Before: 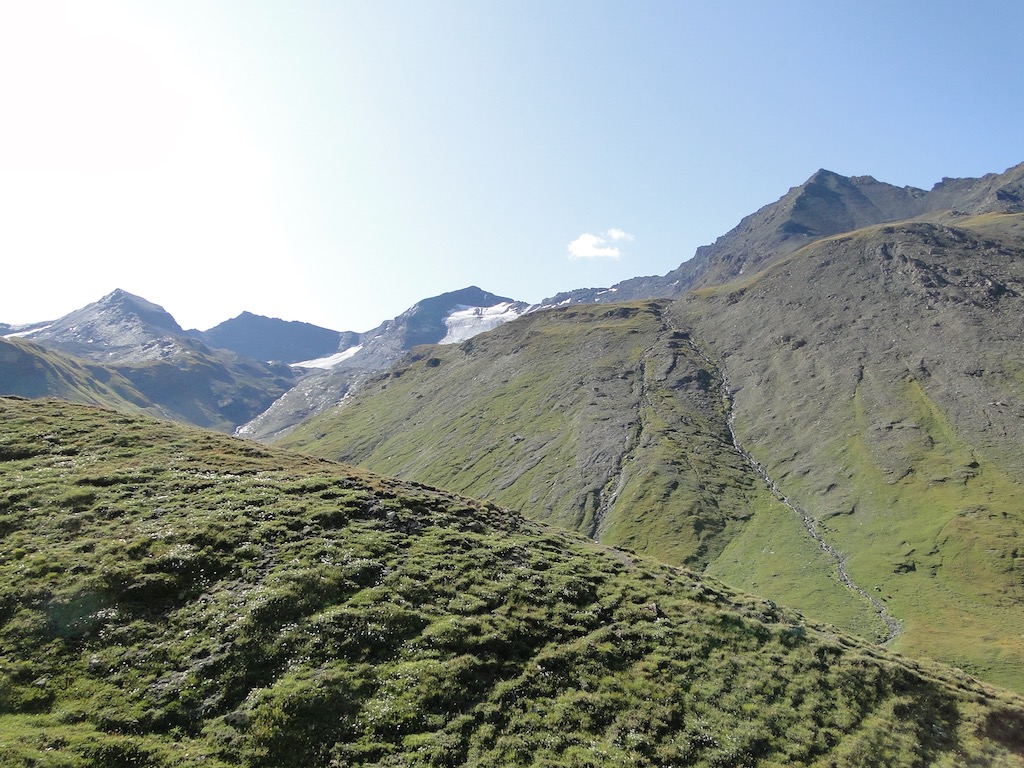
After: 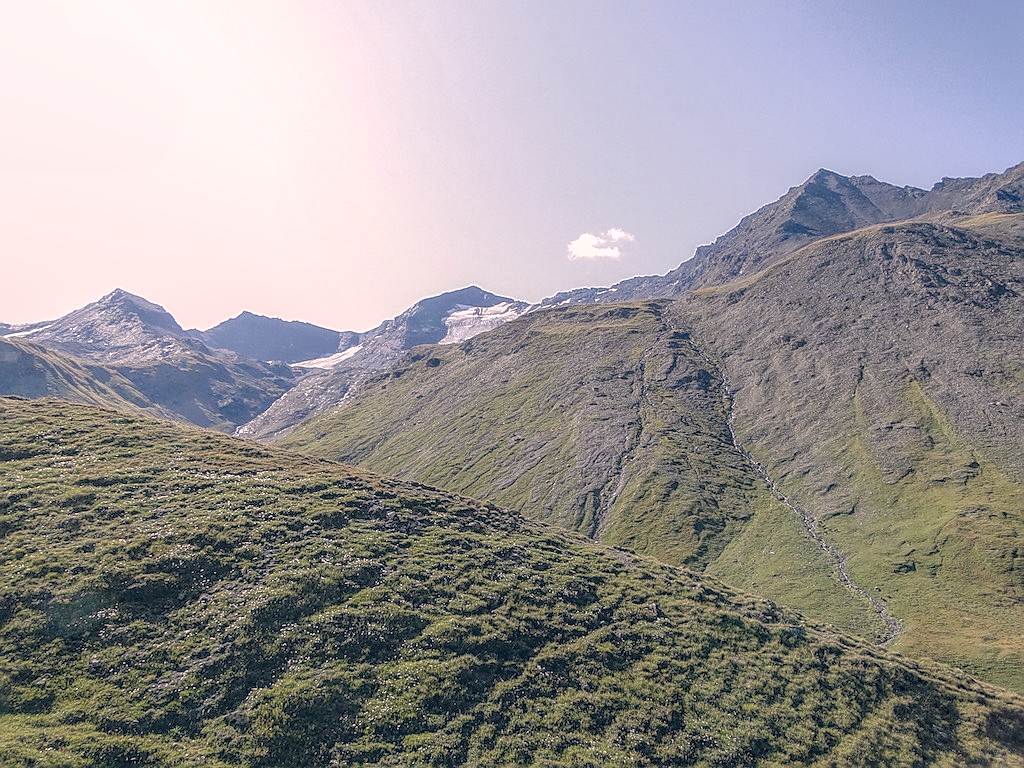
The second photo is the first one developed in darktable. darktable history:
color correction: highlights a* 14.34, highlights b* 6.17, shadows a* -6.08, shadows b* -15.43, saturation 0.837
local contrast: highlights 20%, shadows 31%, detail 200%, midtone range 0.2
sharpen: radius 1.353, amount 1.249, threshold 0.768
